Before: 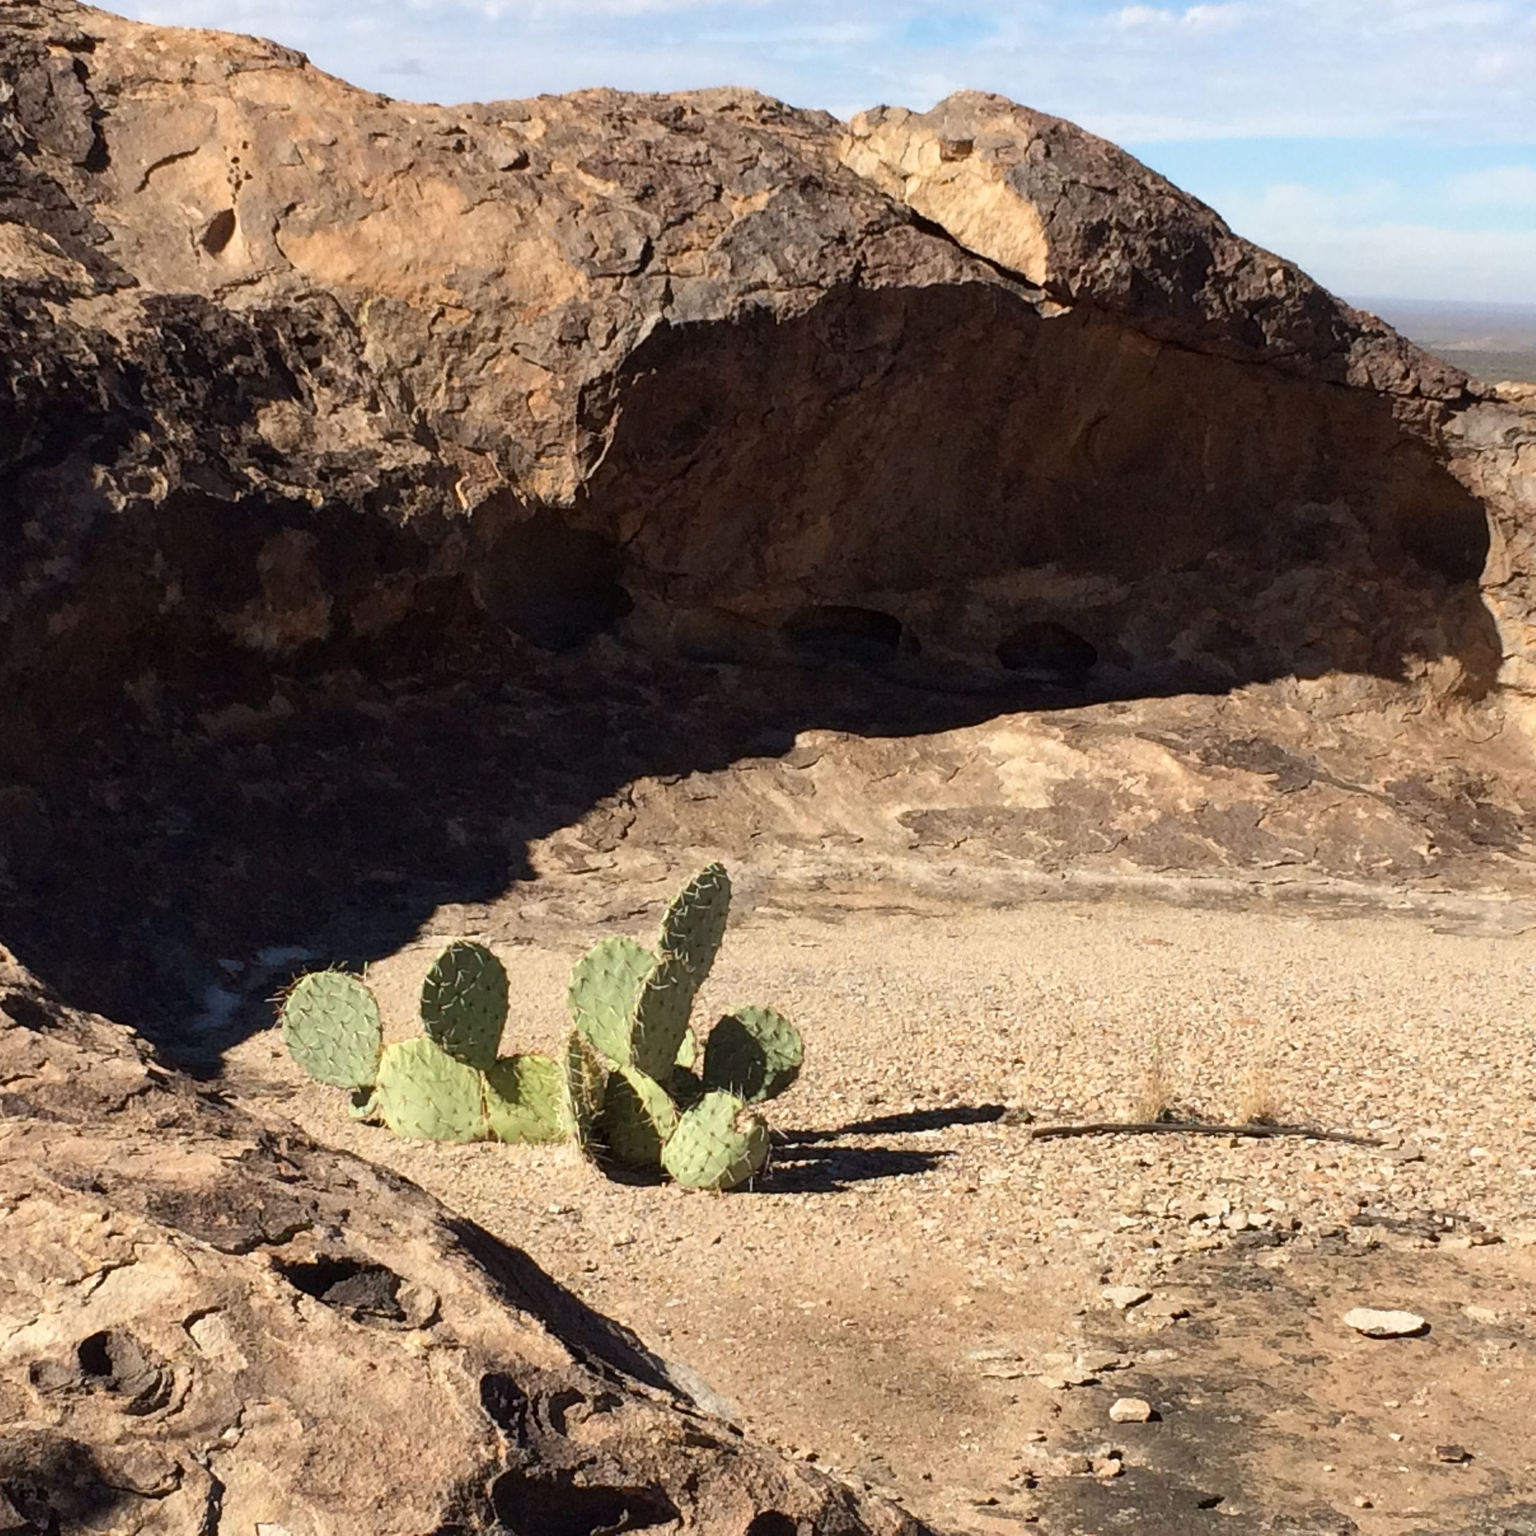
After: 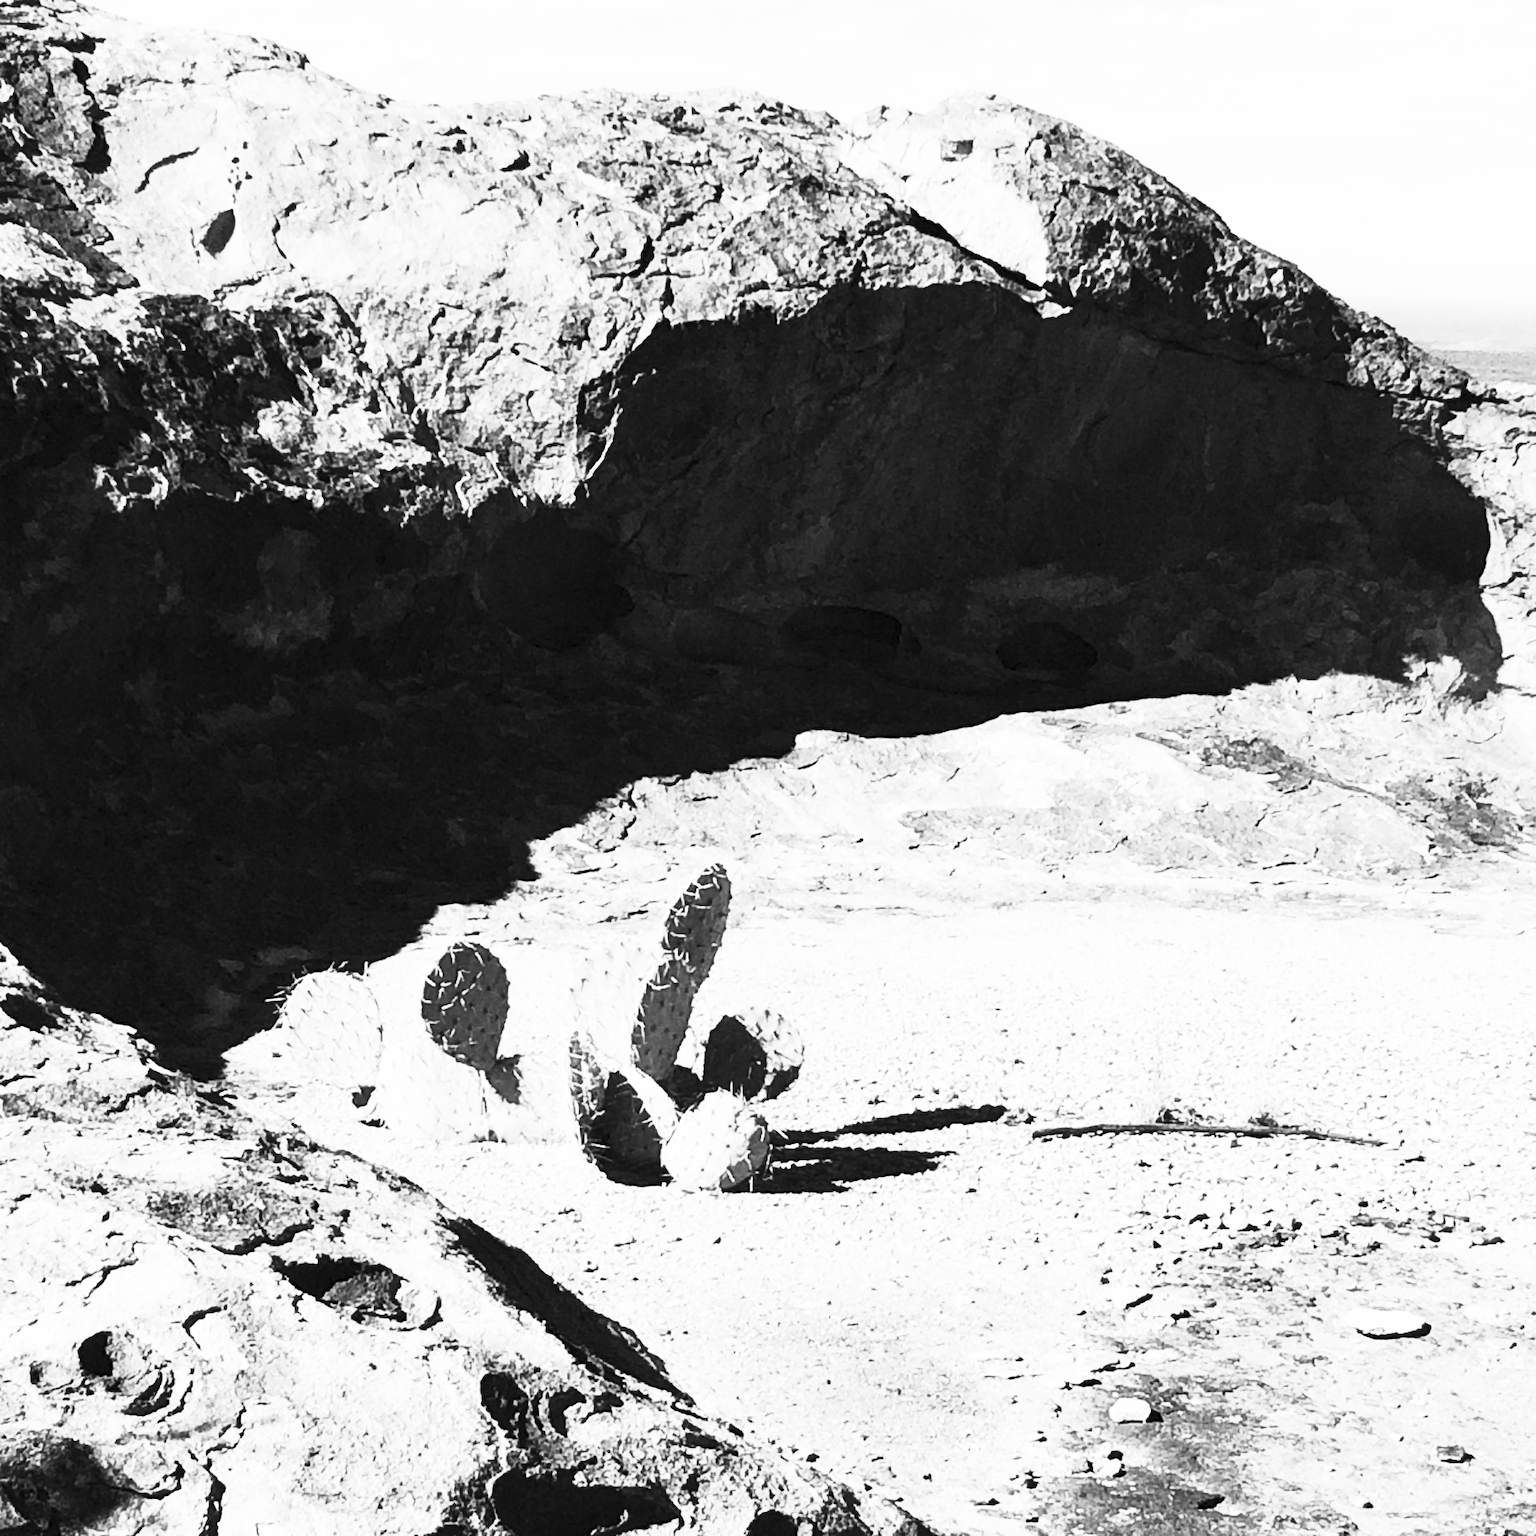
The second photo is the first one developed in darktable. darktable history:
base curve: curves: ch0 [(0, 0) (0.032, 0.025) (0.121, 0.166) (0.206, 0.329) (0.605, 0.79) (1, 1)], preserve colors none
contrast brightness saturation: contrast 0.53, brightness 0.47, saturation -1
haze removal: compatibility mode true, adaptive false
